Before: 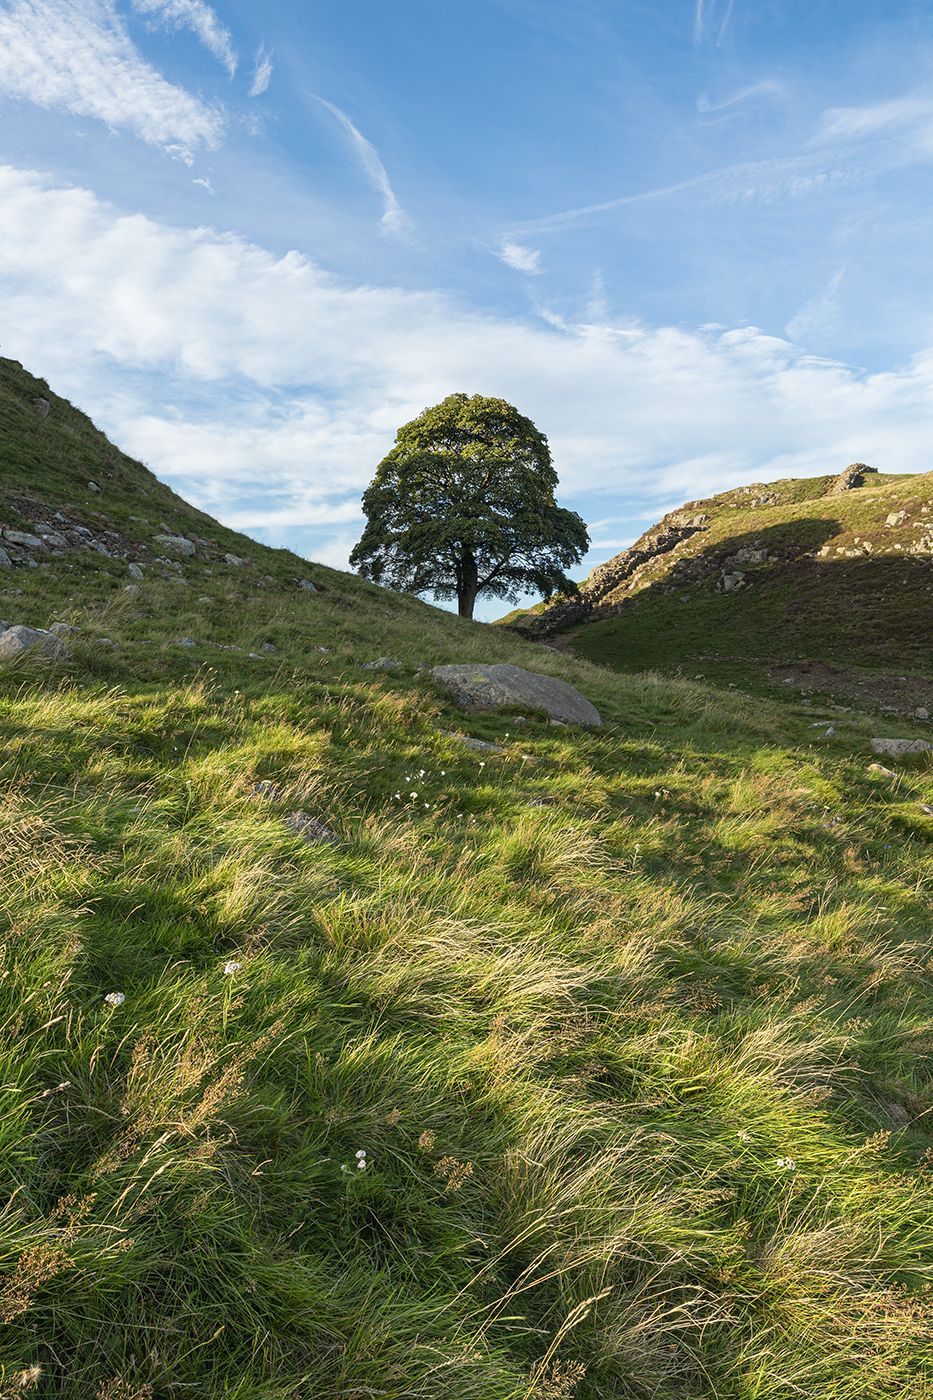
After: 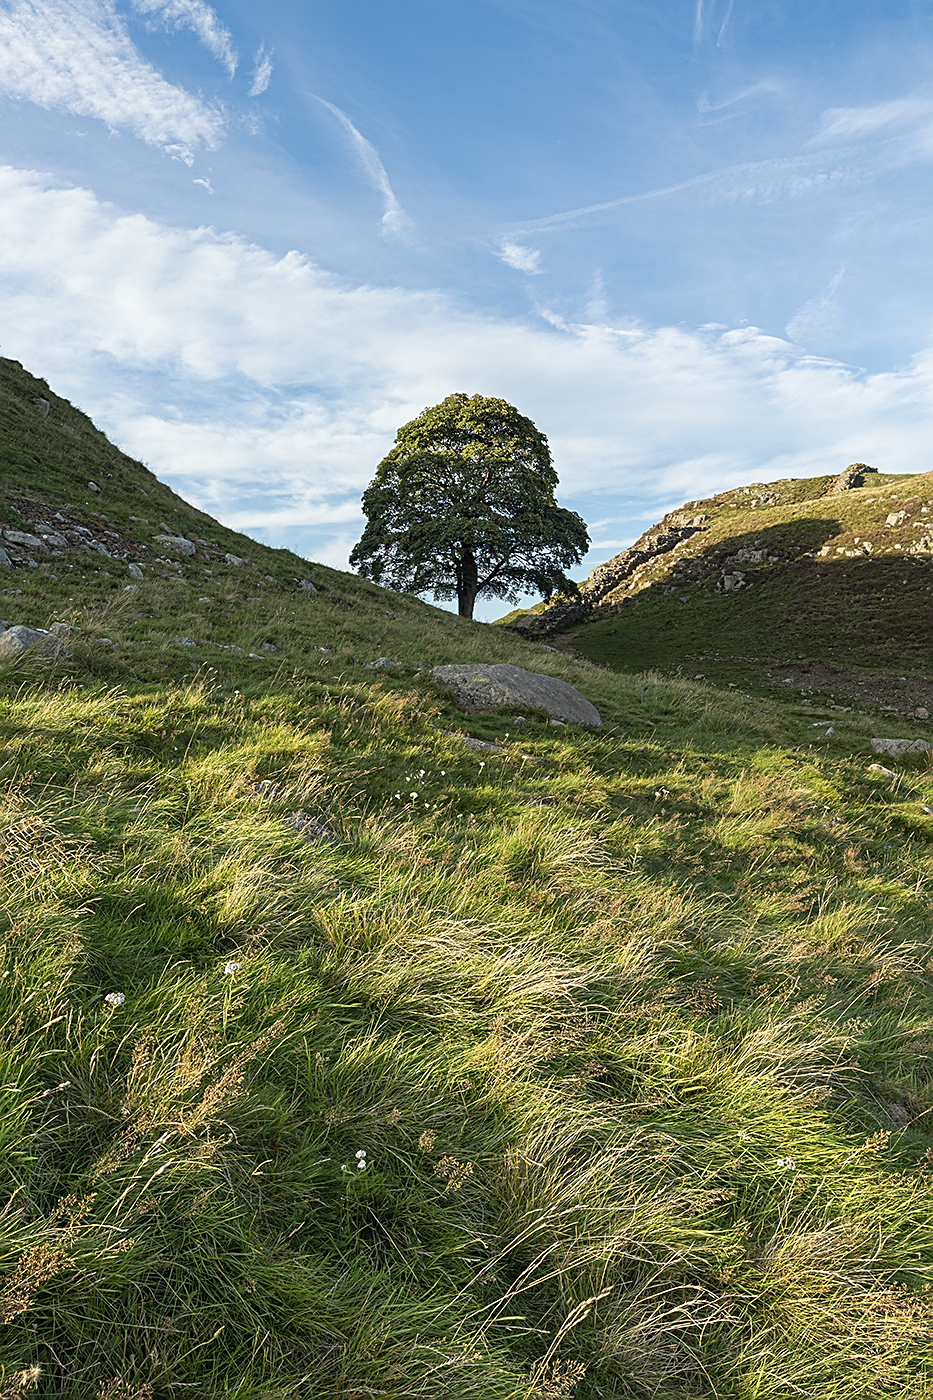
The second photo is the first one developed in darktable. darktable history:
sharpen: amount 0.599
contrast brightness saturation: saturation -0.066
